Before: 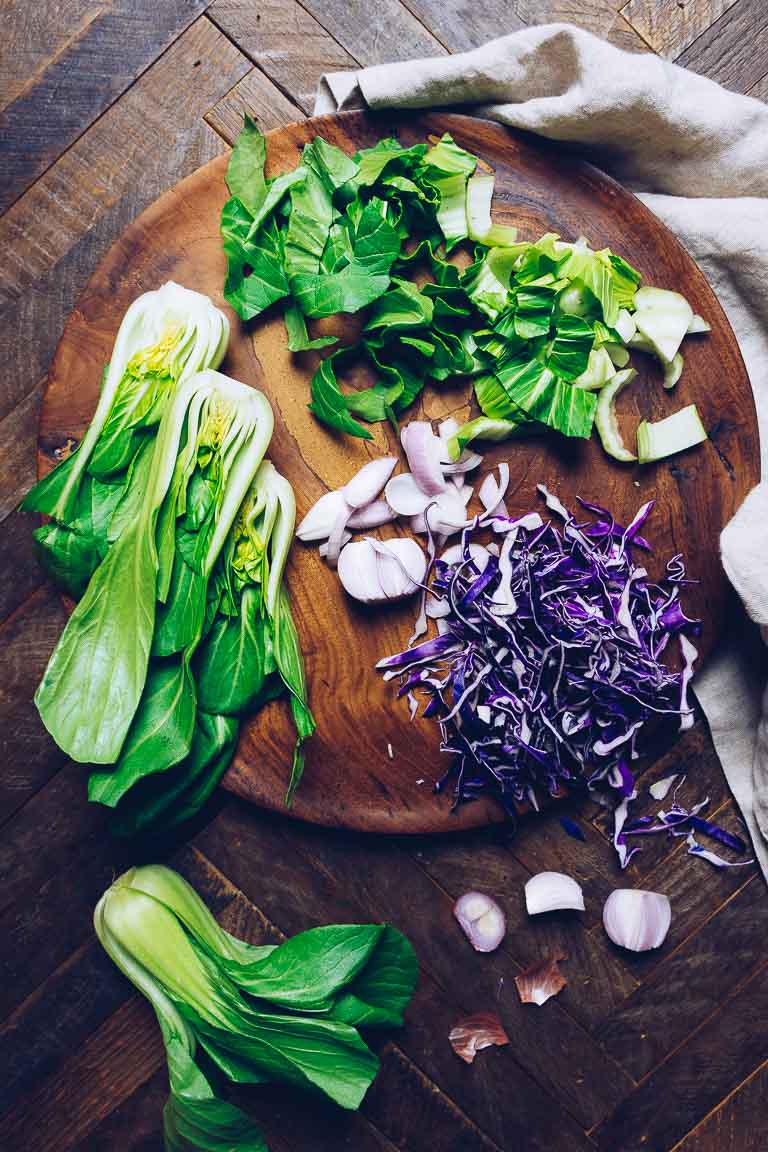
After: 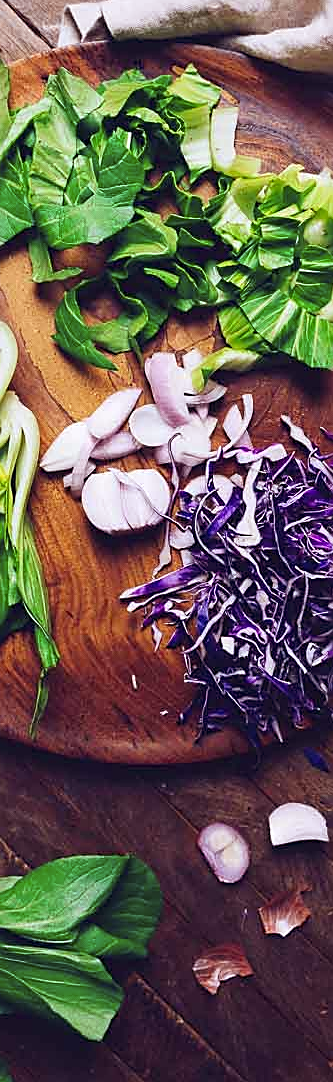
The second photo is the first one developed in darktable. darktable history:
crop: left 33.452%, top 6.025%, right 23.155%
rgb levels: mode RGB, independent channels, levels [[0, 0.474, 1], [0, 0.5, 1], [0, 0.5, 1]]
sharpen: radius 1.967
